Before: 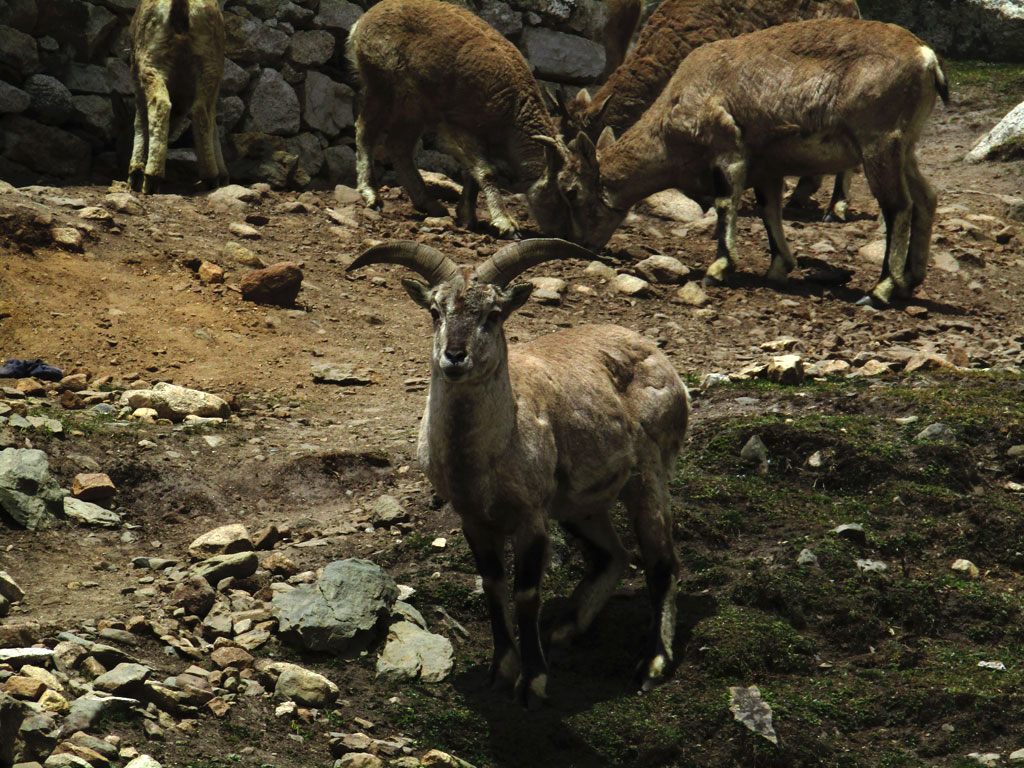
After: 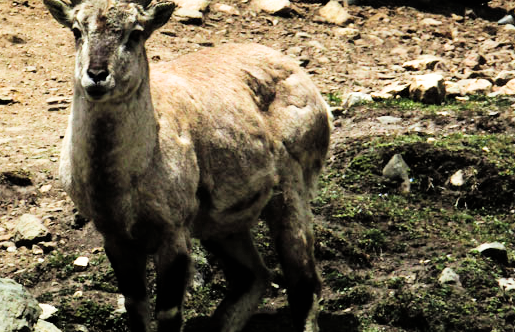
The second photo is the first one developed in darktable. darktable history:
exposure: black level correction 0, exposure 1.55 EV, compensate exposure bias true, compensate highlight preservation false
color calibration: x 0.342, y 0.356, temperature 5122 K
filmic rgb: black relative exposure -5 EV, hardness 2.88, contrast 1.3, highlights saturation mix -30%
shadows and highlights: shadows 32, highlights -32, soften with gaussian
crop: left 35.03%, top 36.625%, right 14.663%, bottom 20.057%
tone equalizer: -8 EV 0.06 EV, smoothing diameter 25%, edges refinement/feathering 10, preserve details guided filter
